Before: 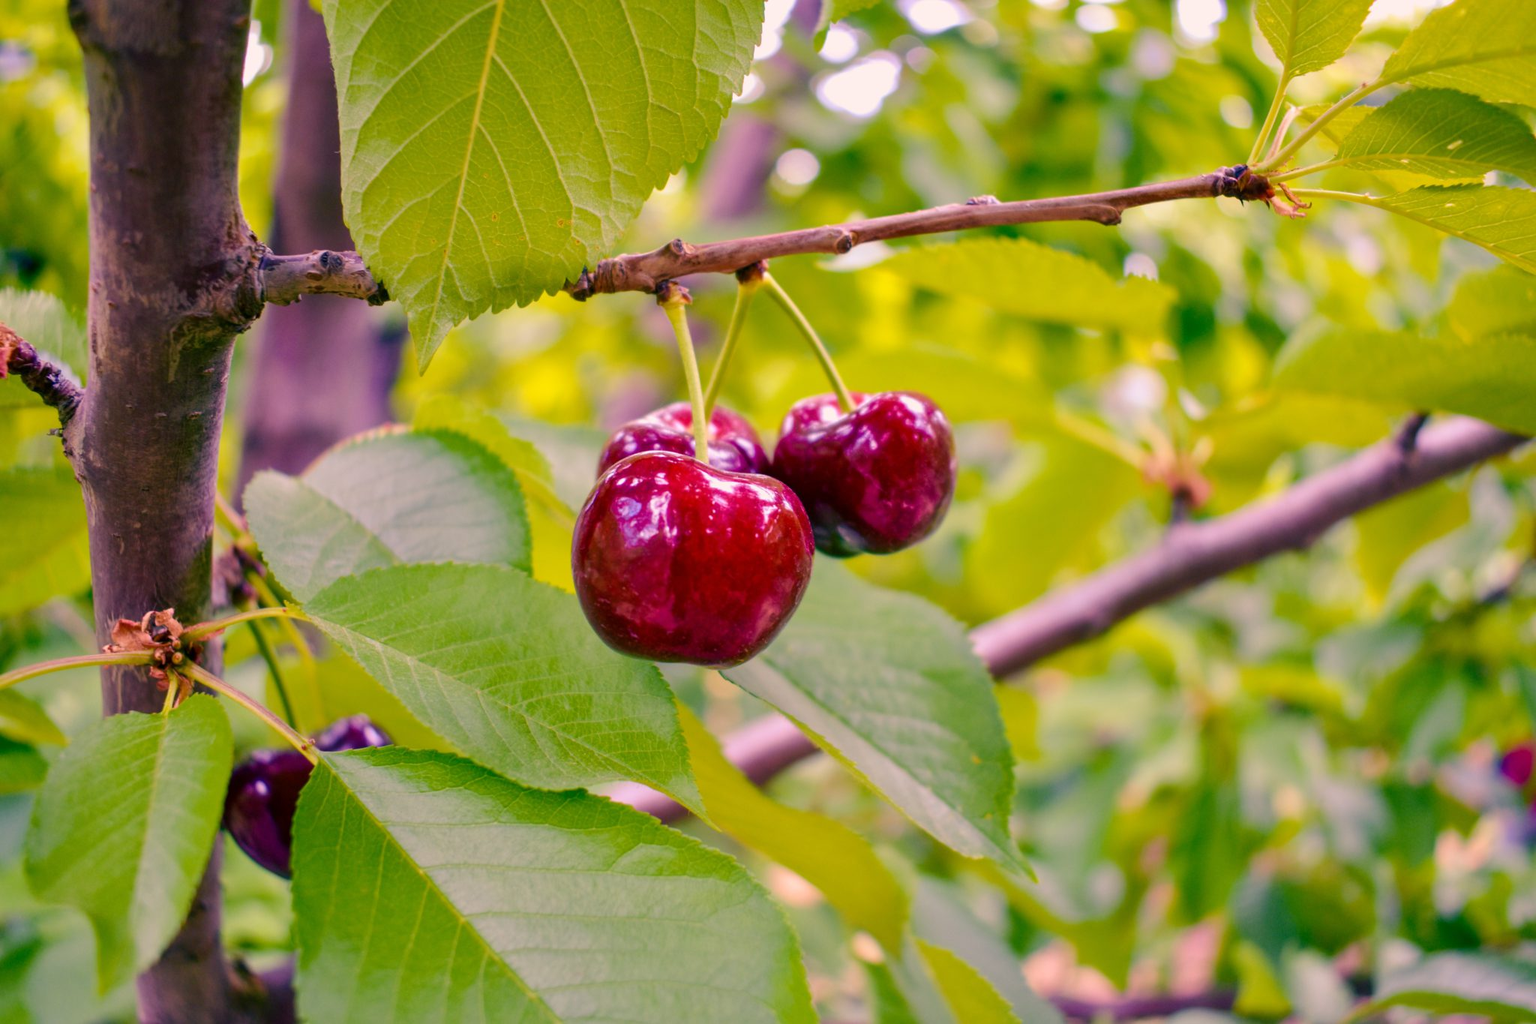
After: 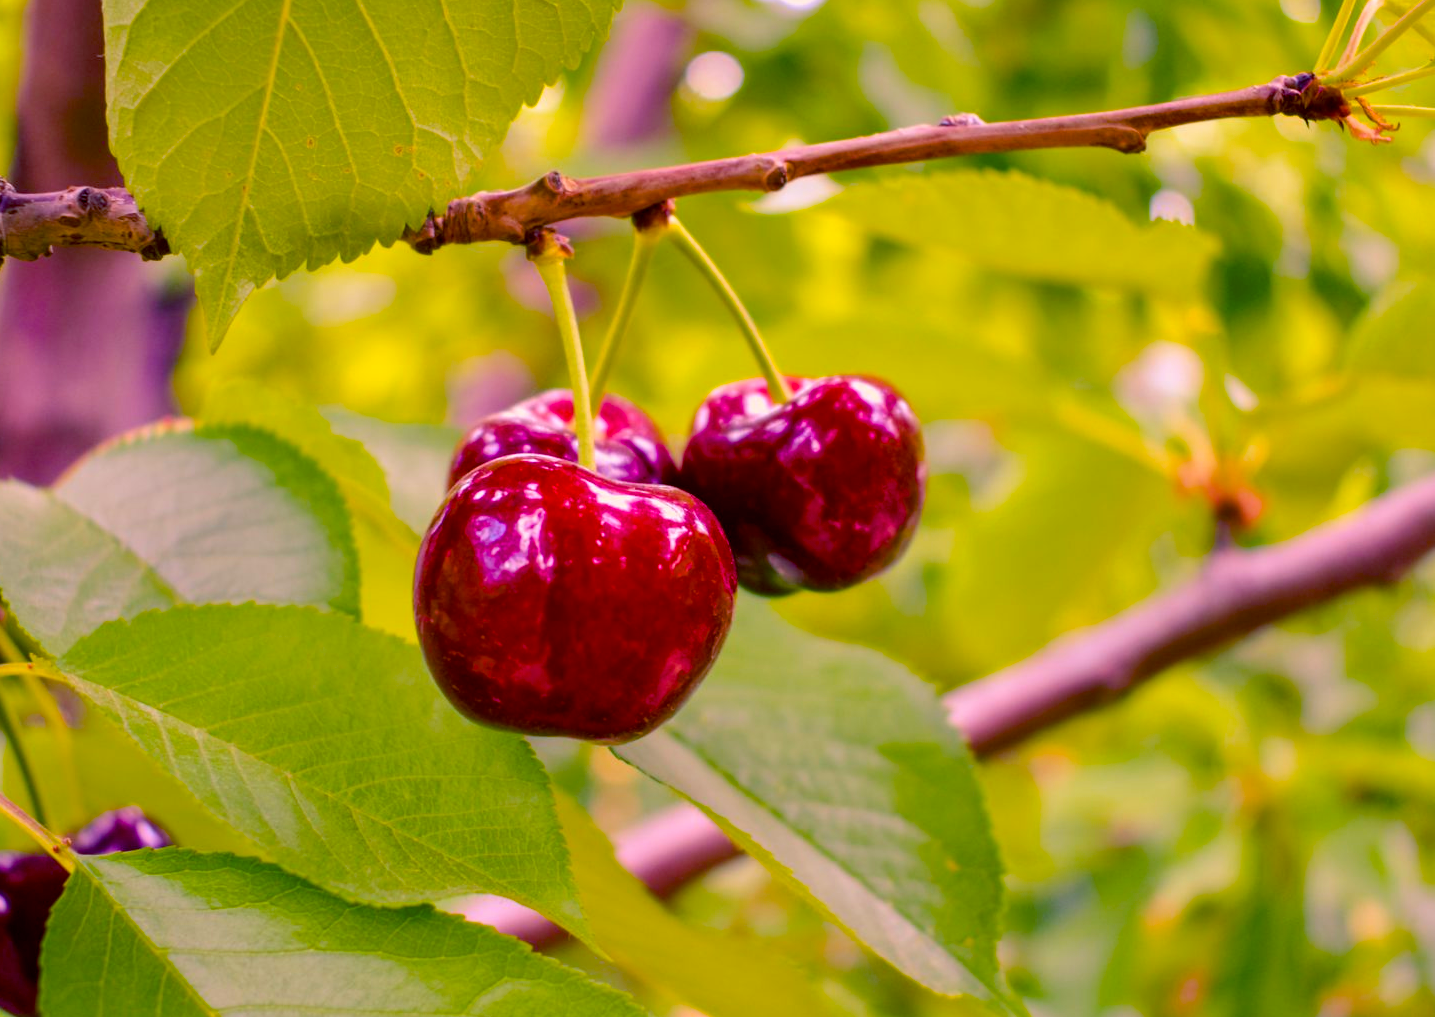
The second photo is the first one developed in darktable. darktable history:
color balance rgb: shadows lift › luminance -9.724%, global offset › chroma 0.402%, global offset › hue 35.86°, perceptual saturation grading › global saturation 25.716%, global vibrance 20%
crop and rotate: left 17.081%, top 10.81%, right 12.834%, bottom 14.676%
